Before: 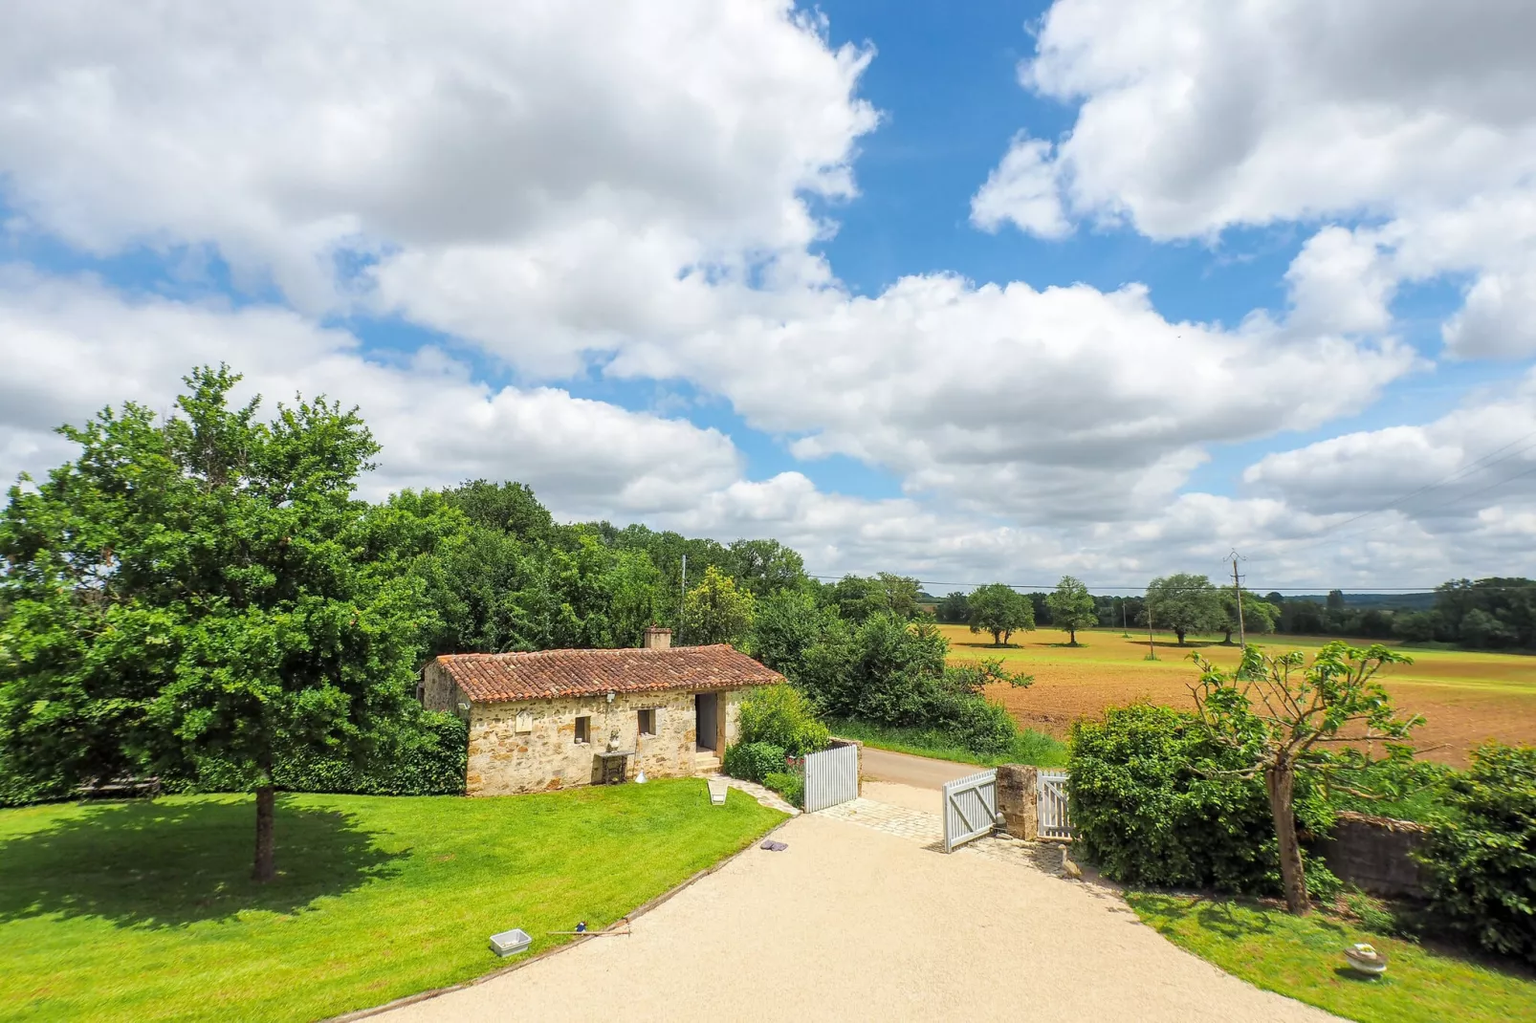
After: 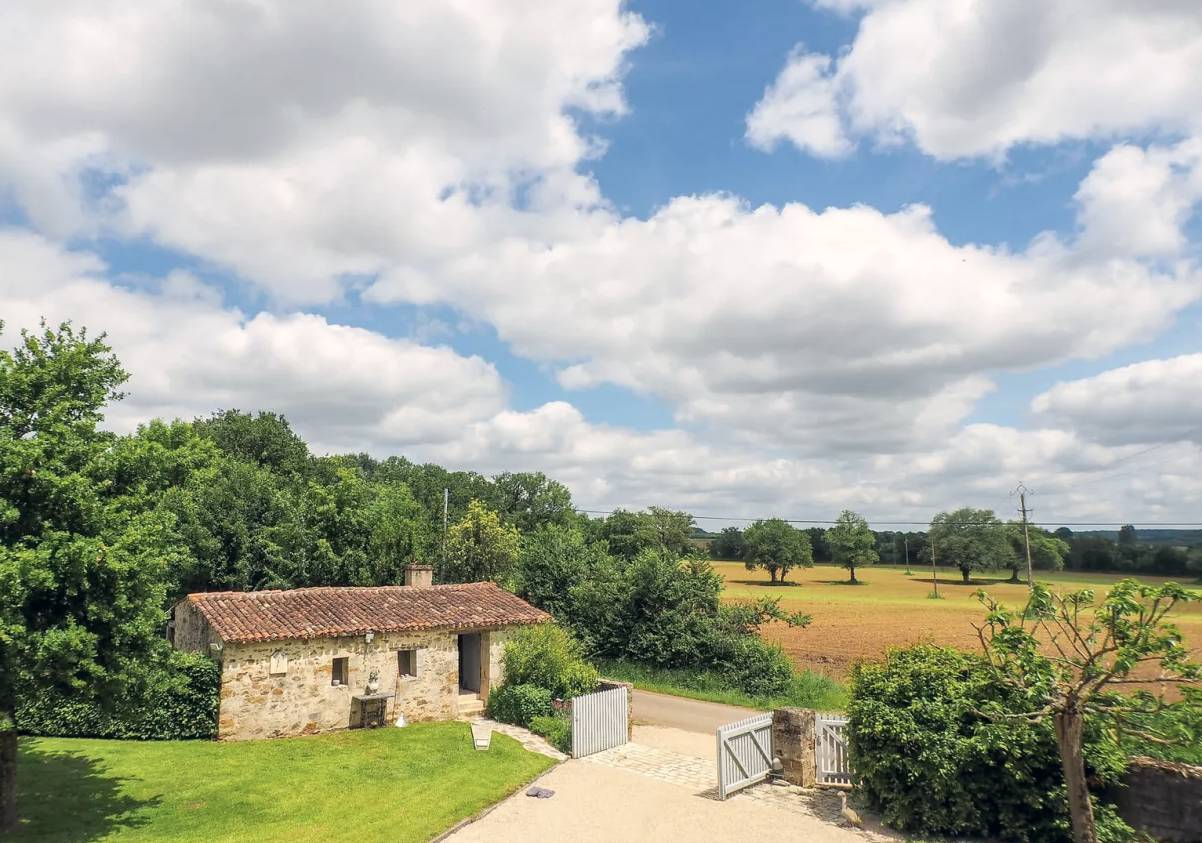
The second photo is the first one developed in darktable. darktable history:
crop: left 16.768%, top 8.653%, right 8.362%, bottom 12.485%
color correction: highlights a* 2.75, highlights b* 5, shadows a* -2.04, shadows b* -4.84, saturation 0.8
